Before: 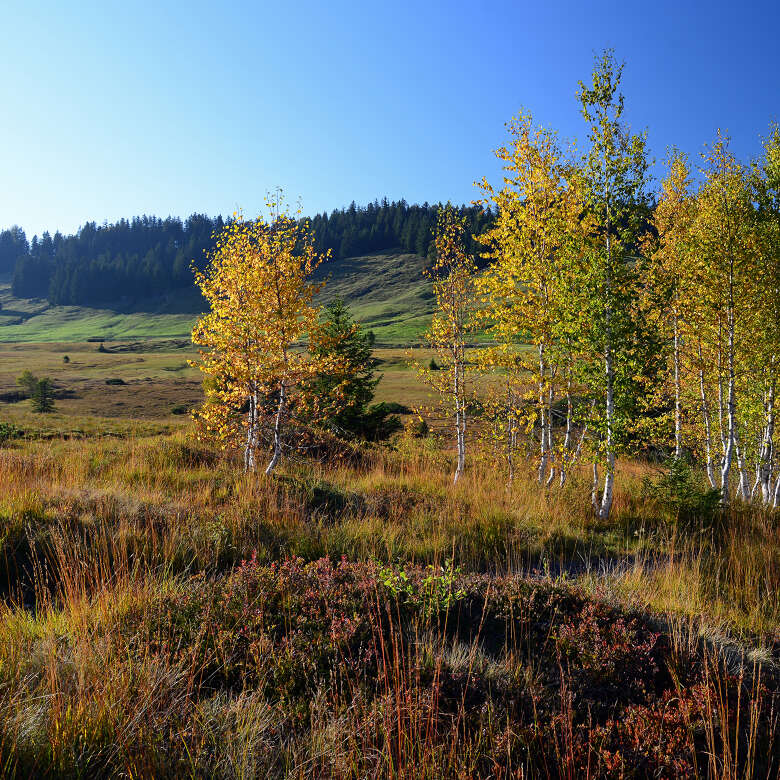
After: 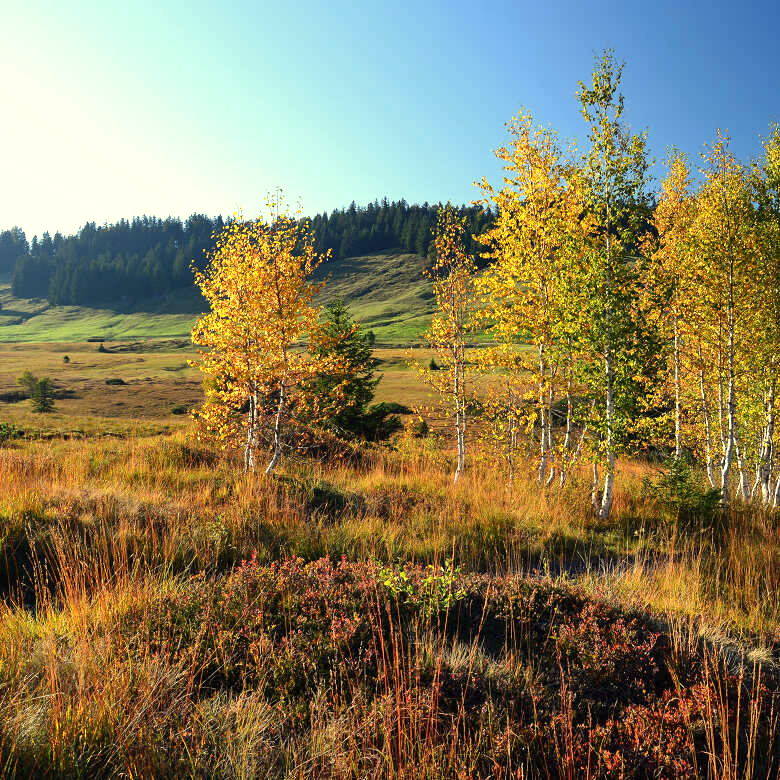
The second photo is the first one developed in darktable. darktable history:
exposure: black level correction 0, exposure 0.6 EV, compensate exposure bias true, compensate highlight preservation false
shadows and highlights: shadows 30.86, highlights 0, soften with gaussian
white balance: red 1.08, blue 0.791
